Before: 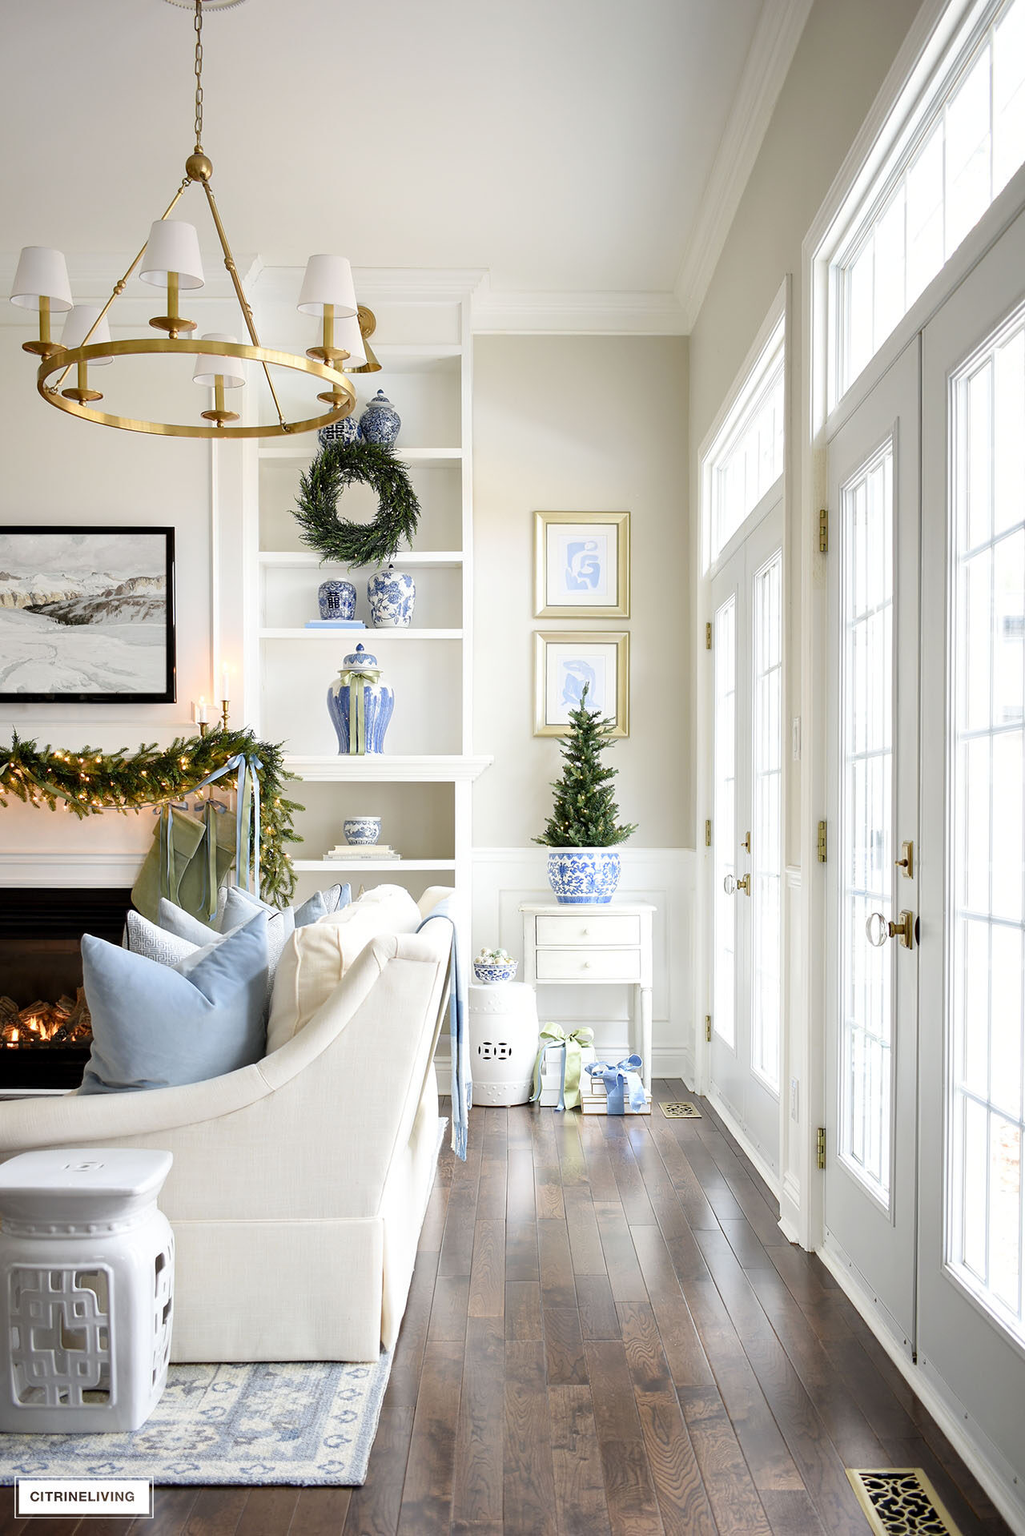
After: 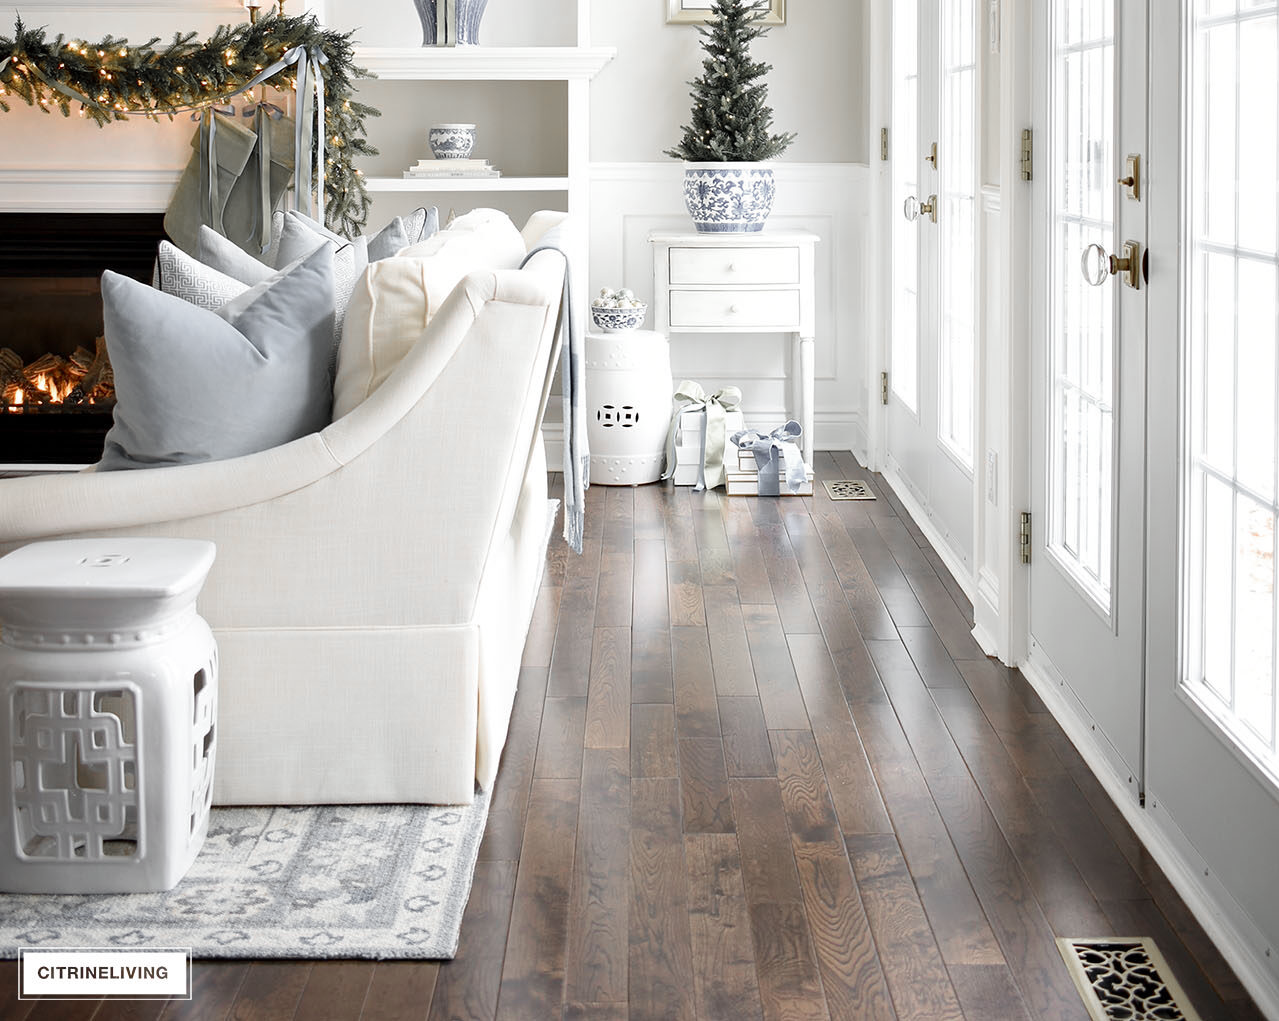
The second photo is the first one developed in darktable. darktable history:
crop and rotate: top 46.733%, right 0.021%
color zones: curves: ch1 [(0, 0.638) (0.193, 0.442) (0.286, 0.15) (0.429, 0.14) (0.571, 0.142) (0.714, 0.154) (0.857, 0.175) (1, 0.638)]
